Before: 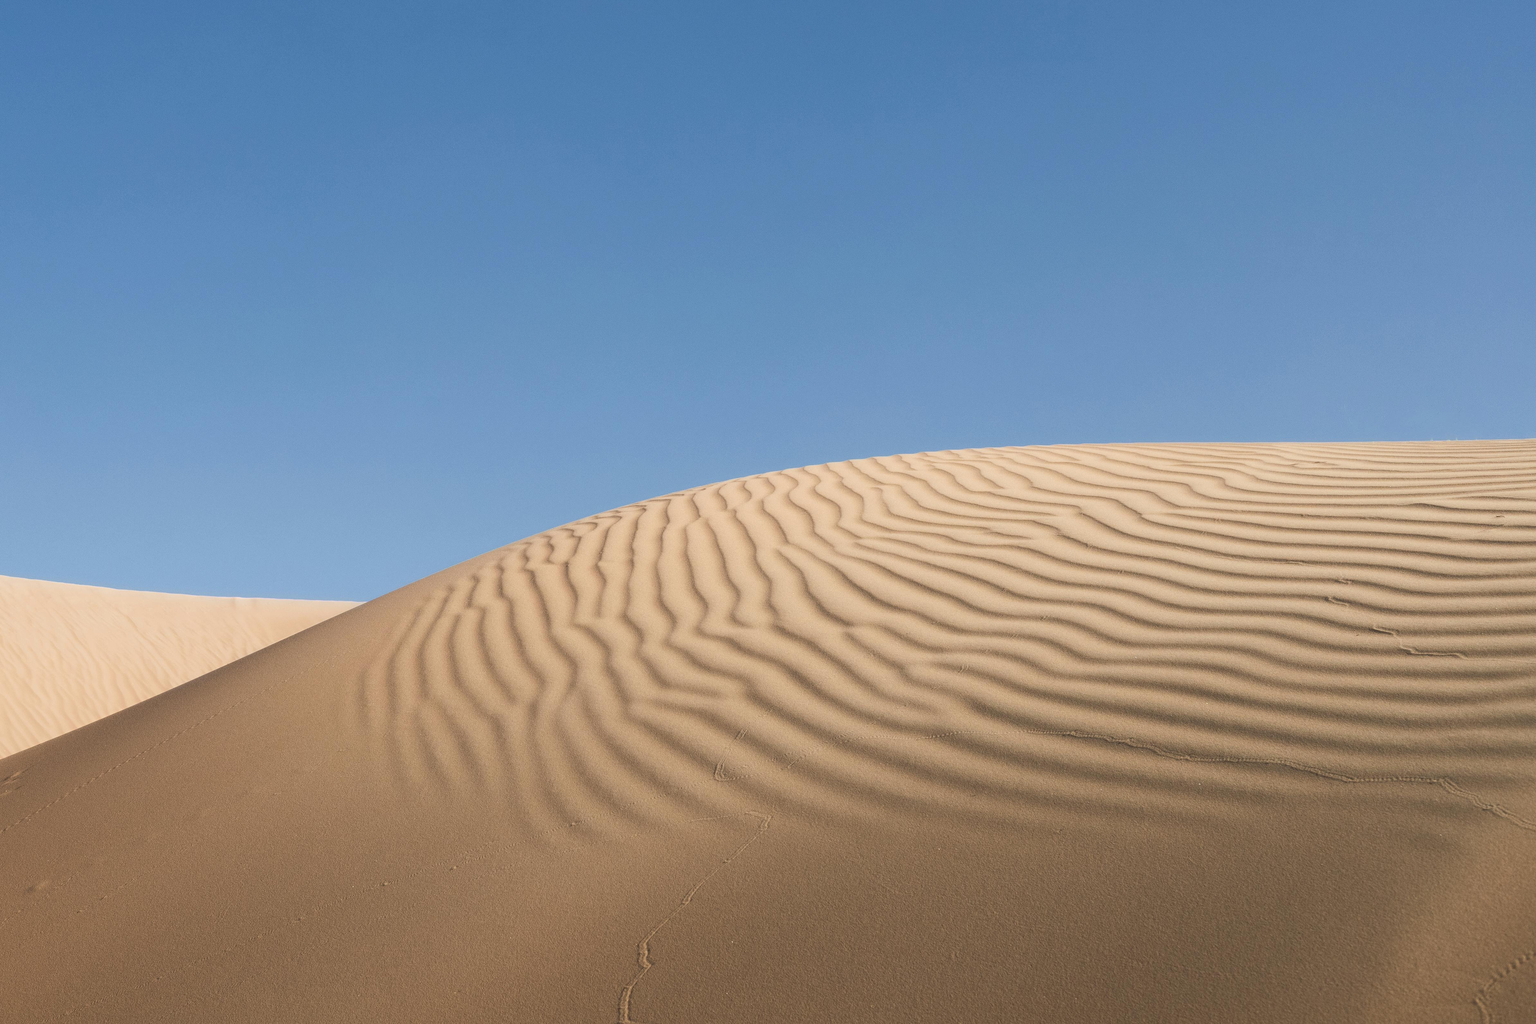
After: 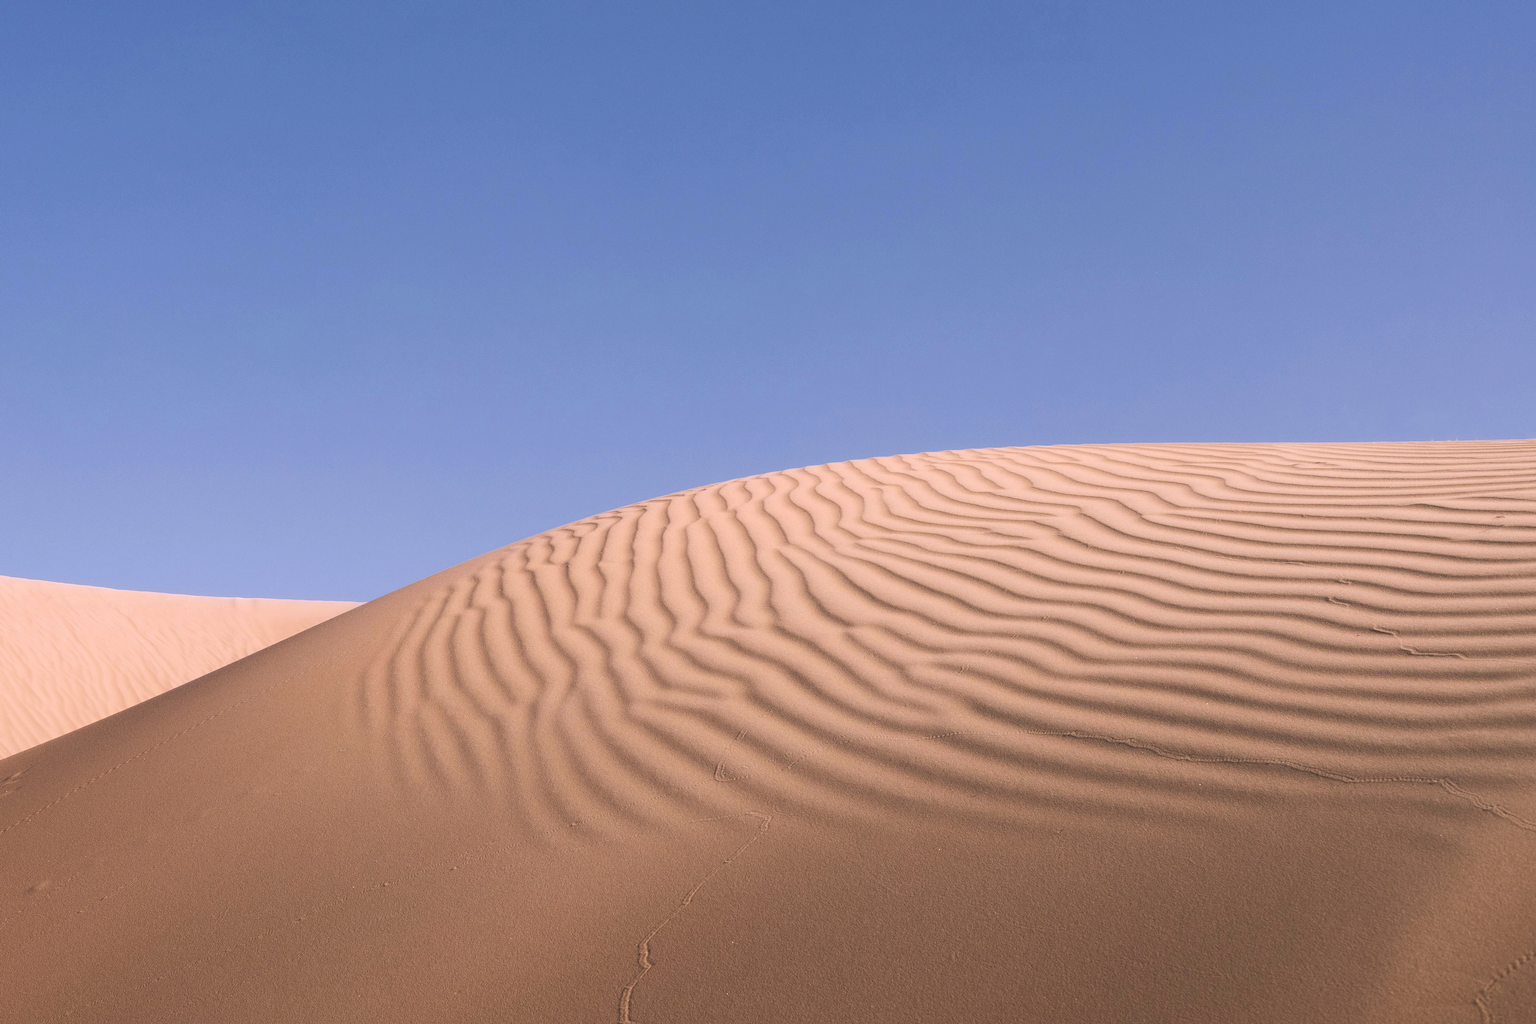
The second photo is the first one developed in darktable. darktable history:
color calibration: output R [1.063, -0.012, -0.003, 0], output B [-0.079, 0.047, 1, 0], illuminant as shot in camera, x 0.358, y 0.373, temperature 4628.91 K, saturation algorithm version 1 (2020)
